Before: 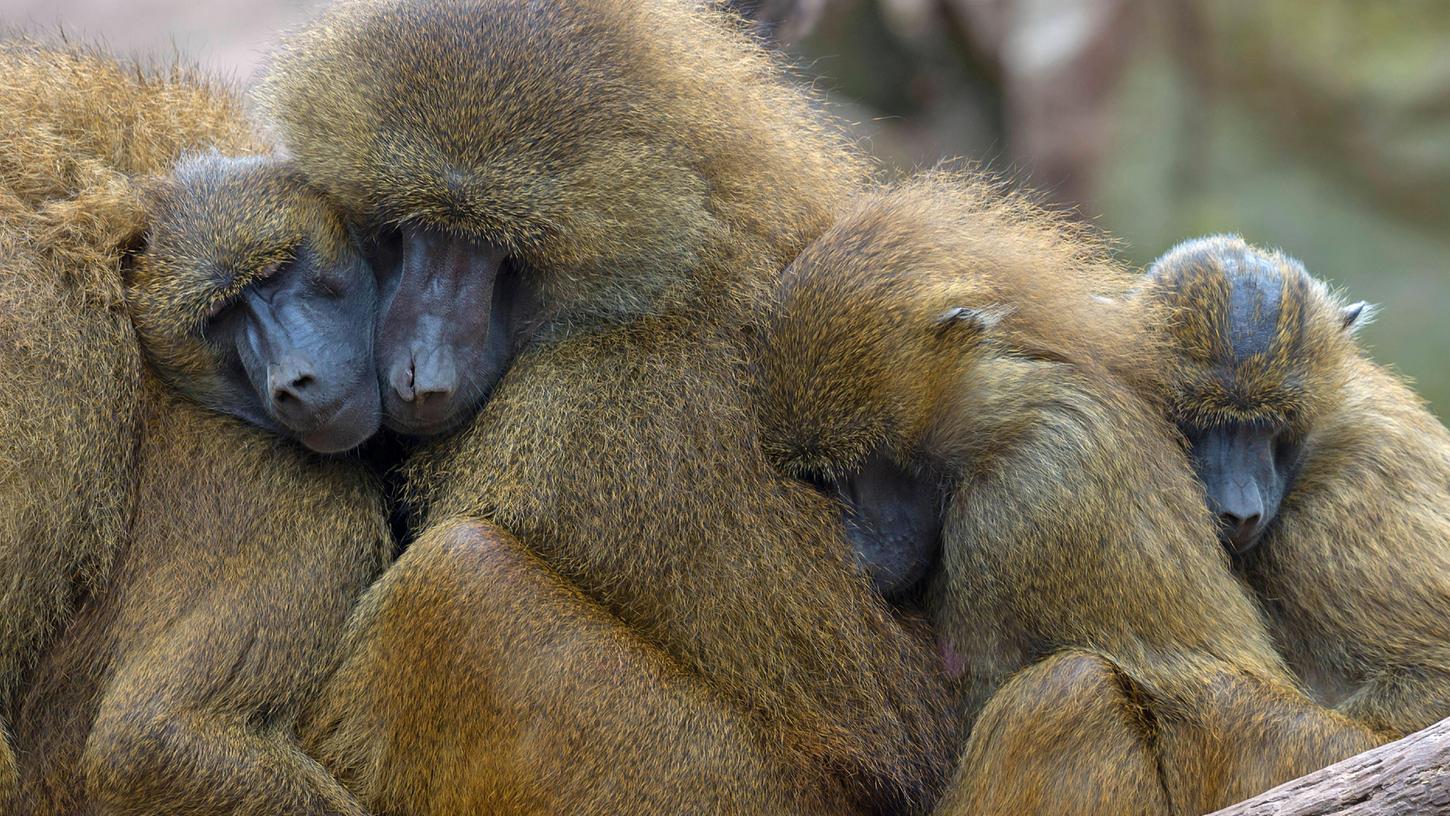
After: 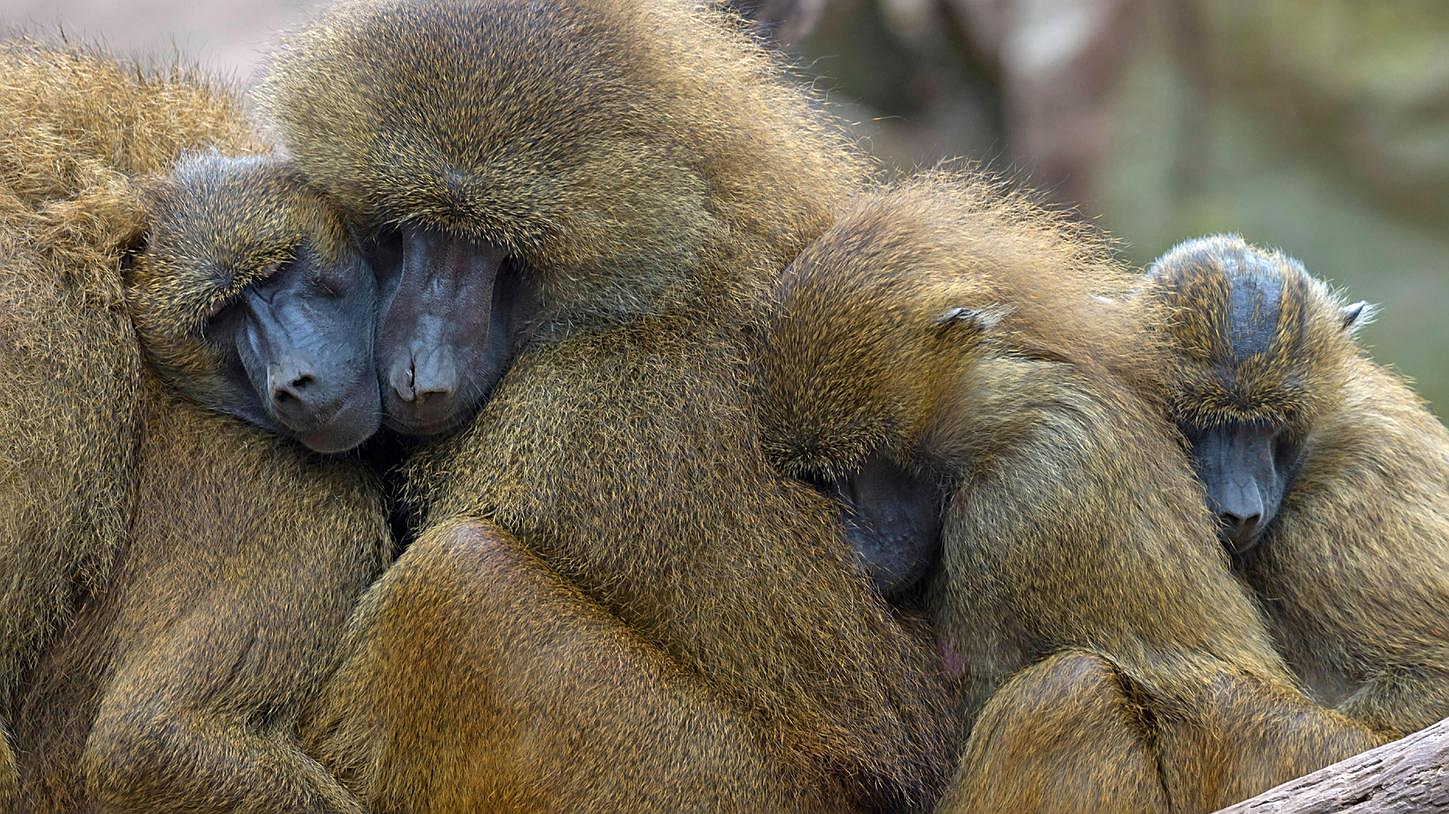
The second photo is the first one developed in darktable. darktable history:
crop: top 0.05%, bottom 0.098%
tone equalizer: on, module defaults
sharpen: on, module defaults
